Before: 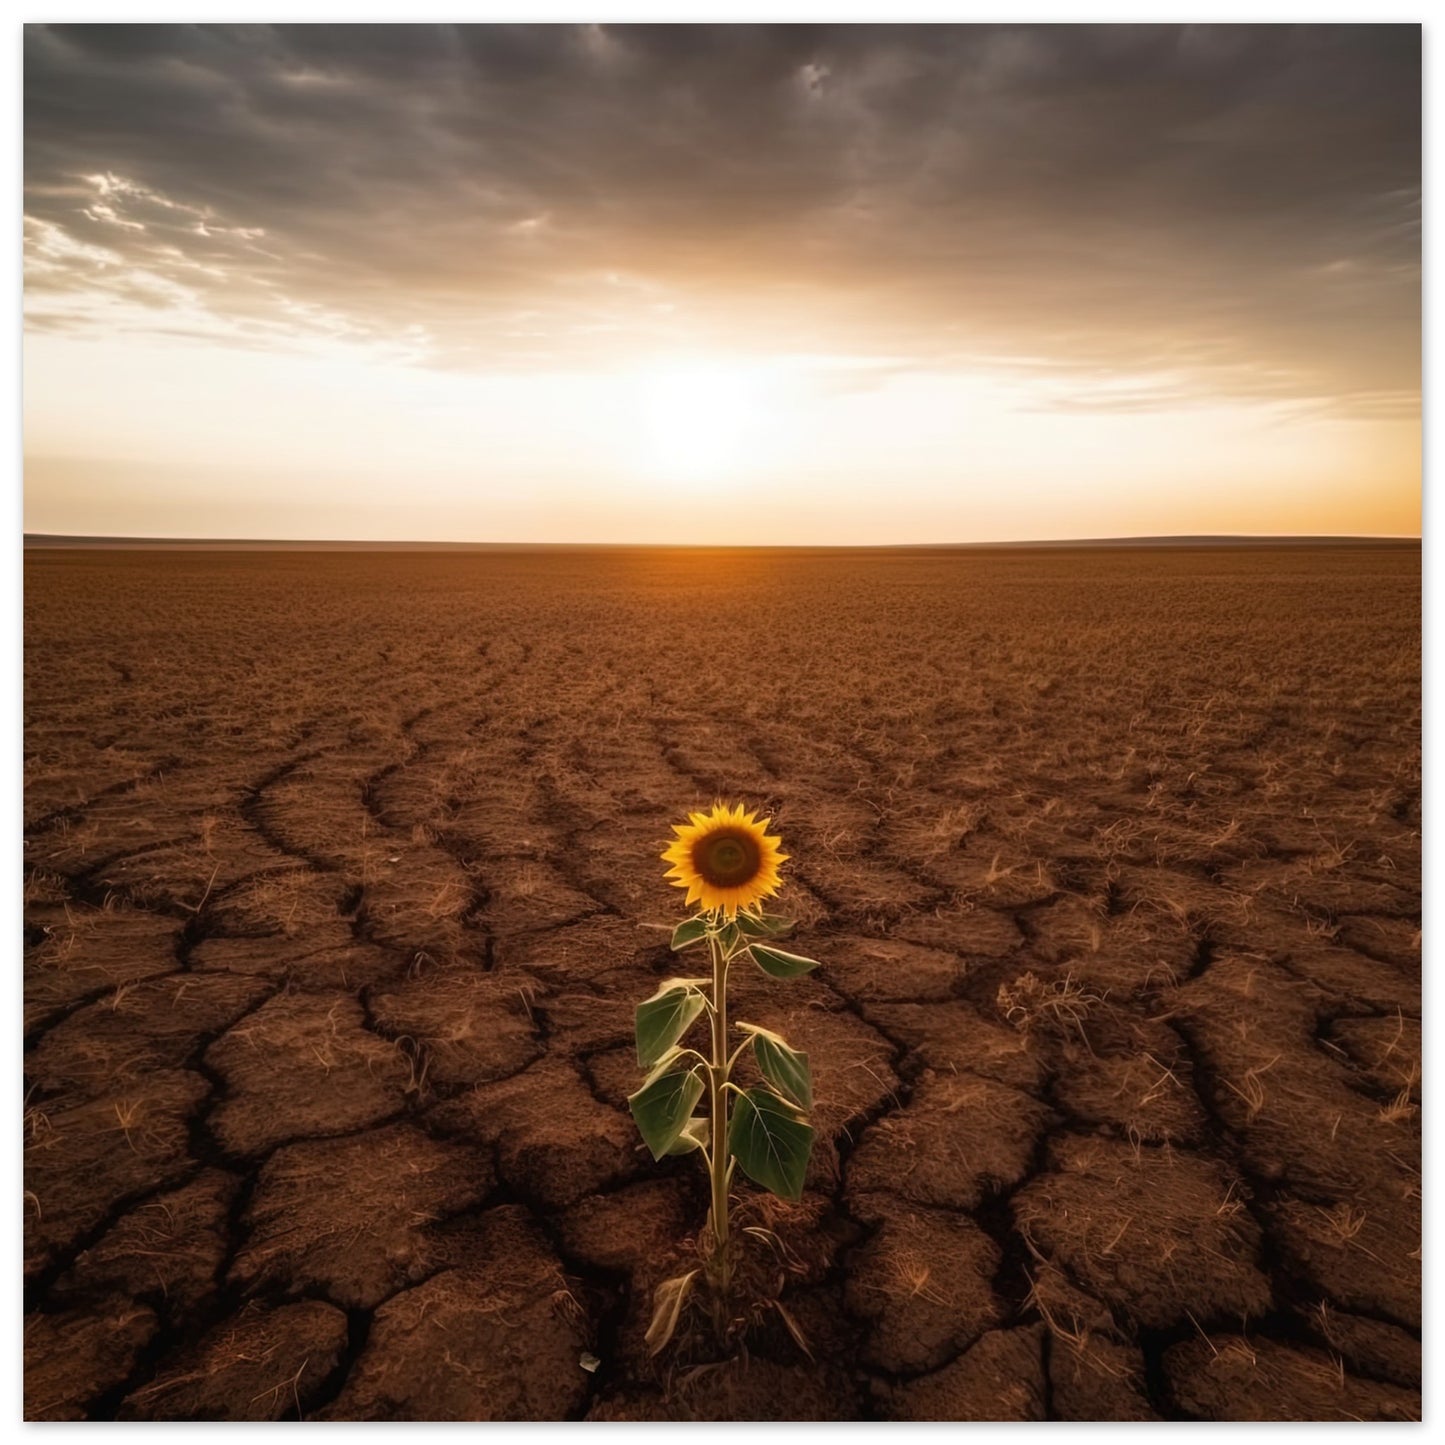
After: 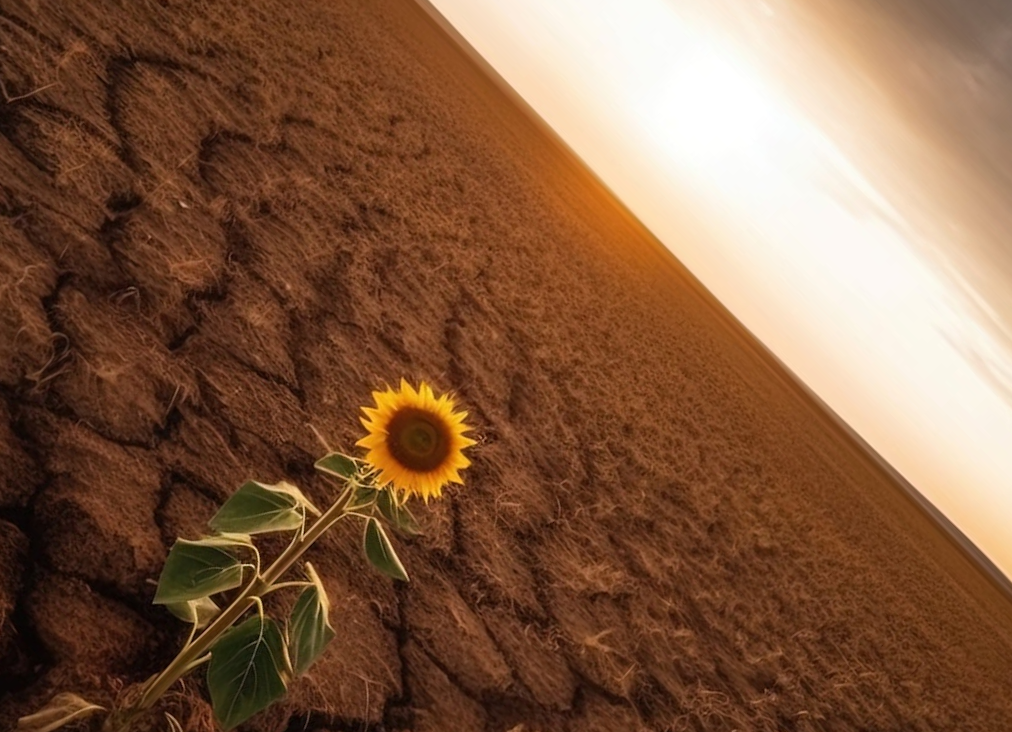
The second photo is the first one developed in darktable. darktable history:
crop and rotate: angle -45.32°, top 16.581%, right 0.932%, bottom 11.695%
